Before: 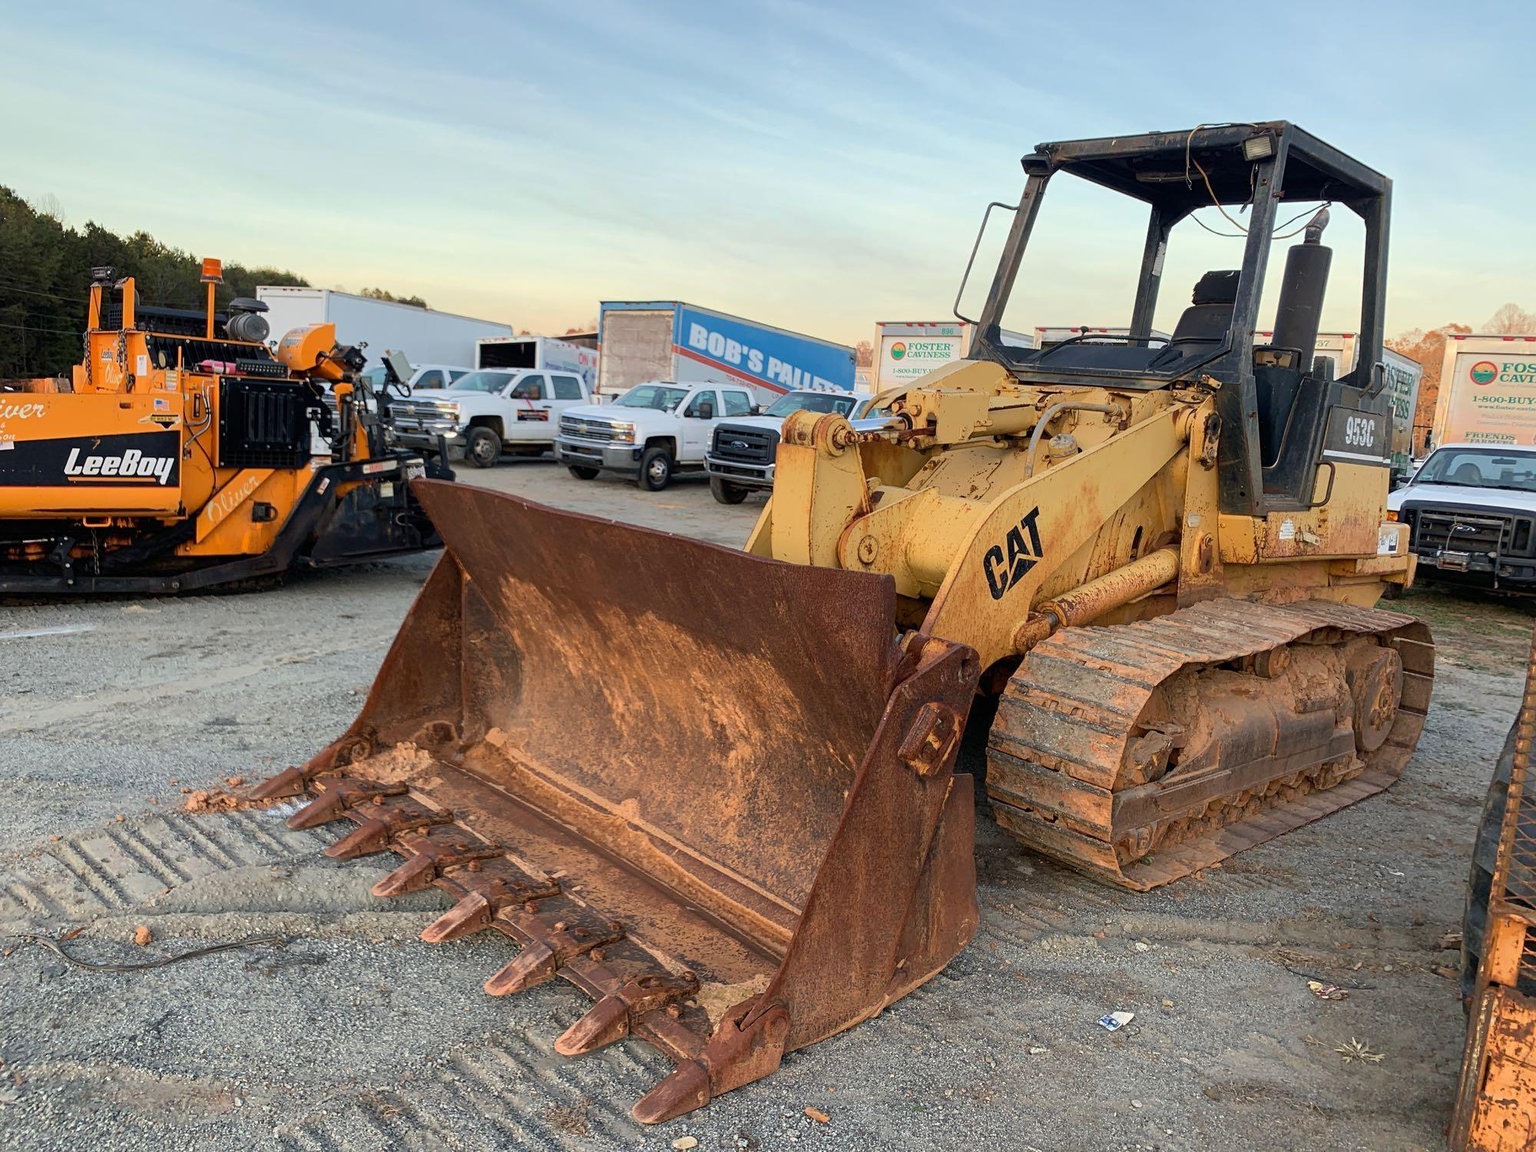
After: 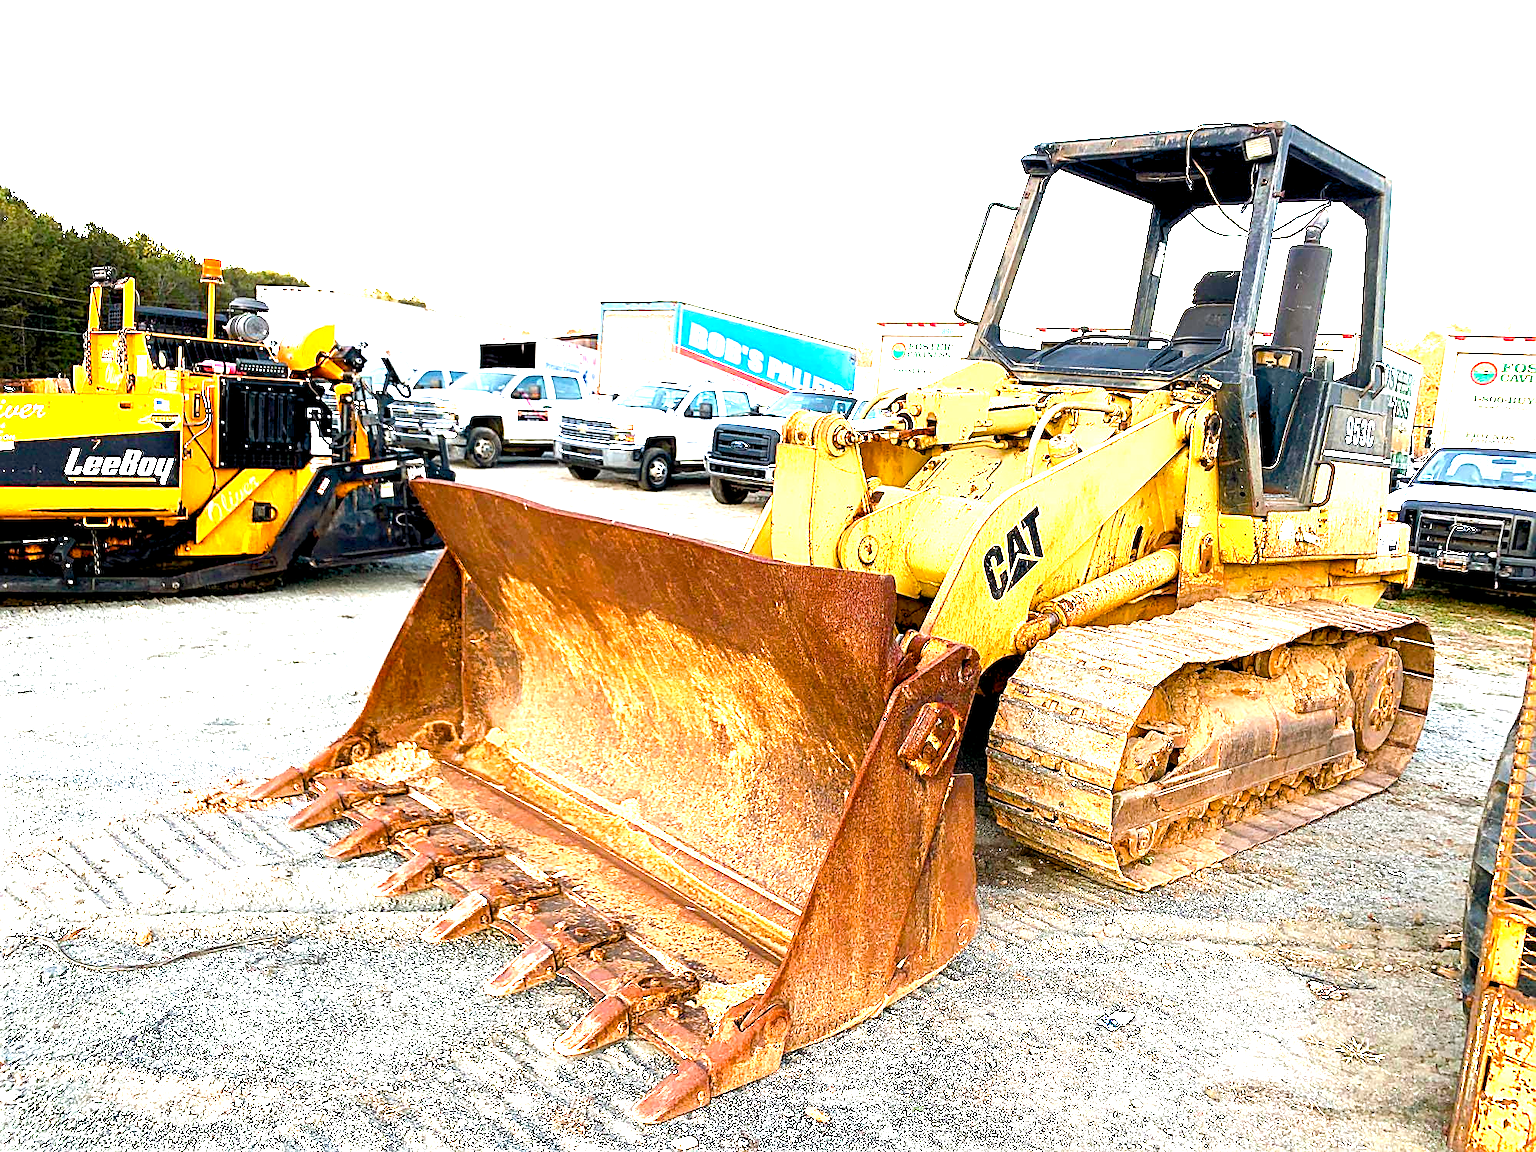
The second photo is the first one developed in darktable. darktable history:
exposure: black level correction 0, exposure 1.018 EV, compensate highlight preservation false
sharpen: on, module defaults
color balance rgb: shadows lift › chroma 3.725%, shadows lift › hue 89.85°, global offset › luminance -0.871%, perceptual saturation grading › global saturation 26.574%, perceptual saturation grading › highlights -28.376%, perceptual saturation grading › mid-tones 15.708%, perceptual saturation grading › shadows 32.936%, perceptual brilliance grading › global brilliance 29.266%, perceptual brilliance grading › highlights 12.619%, perceptual brilliance grading › mid-tones 23.768%
